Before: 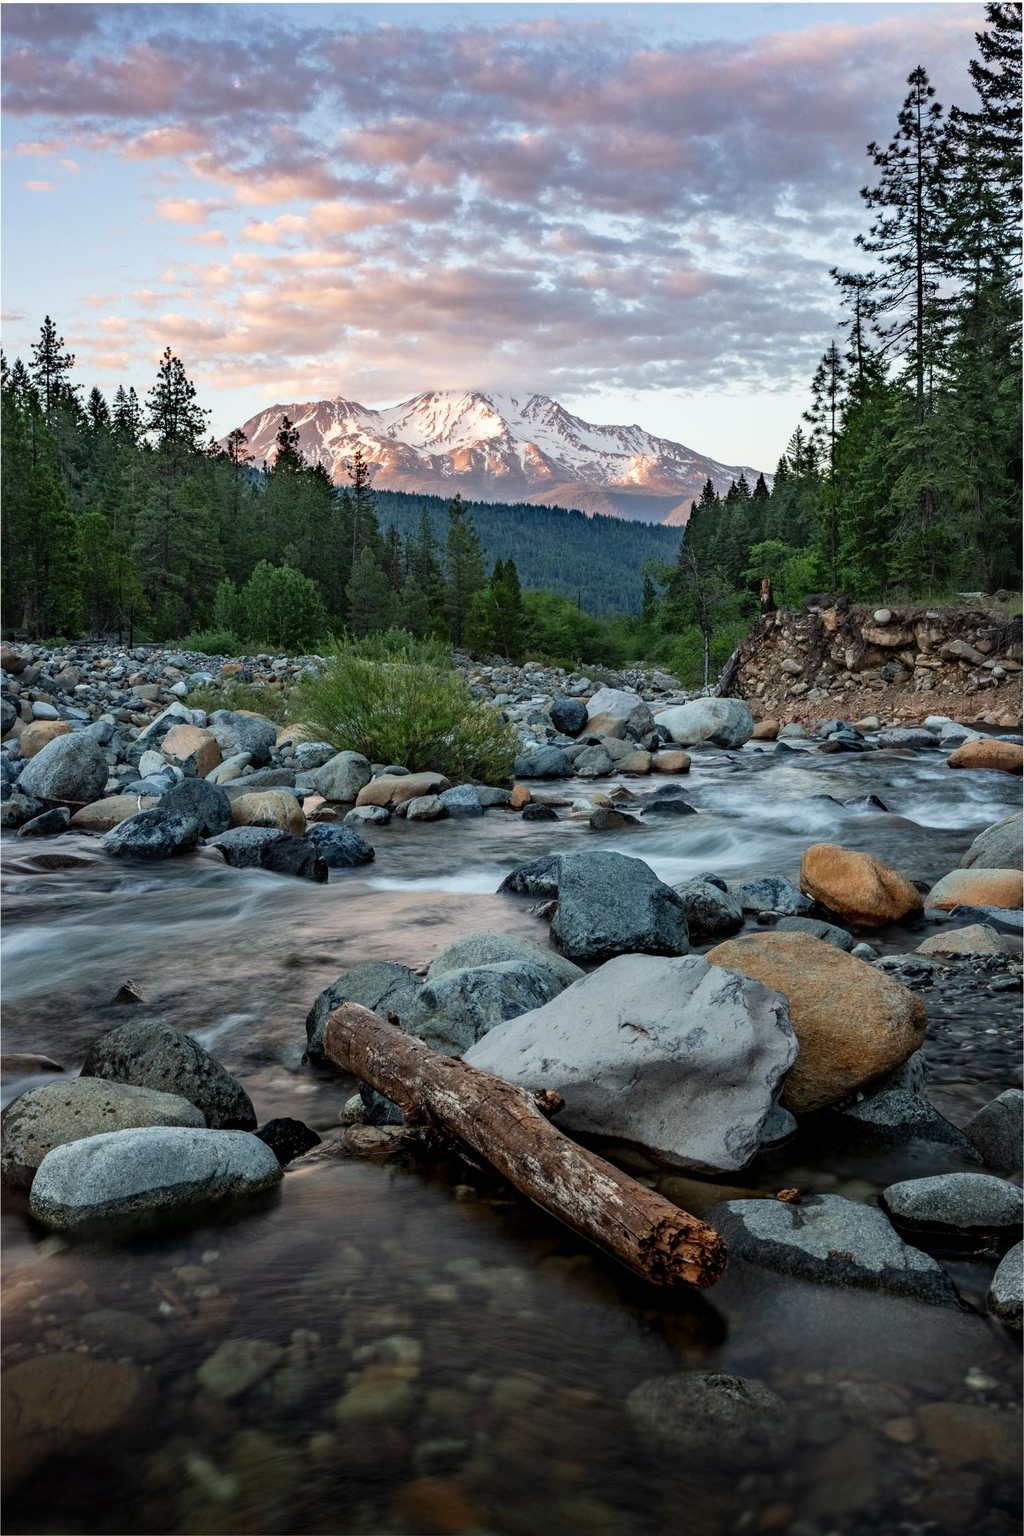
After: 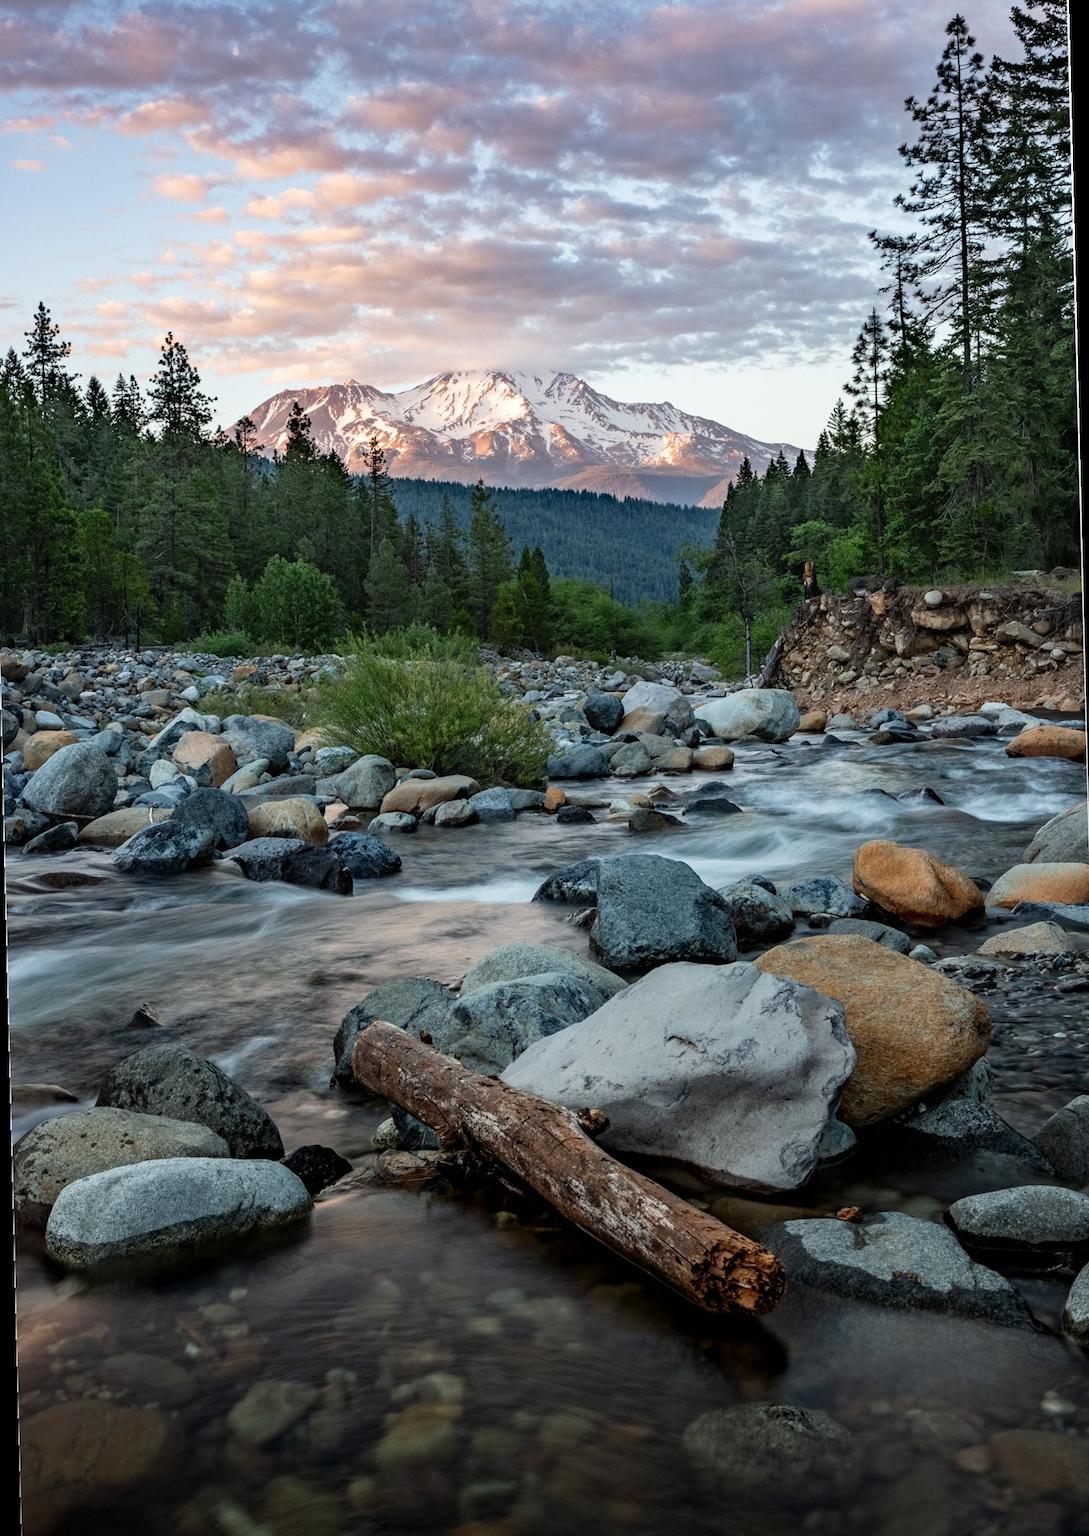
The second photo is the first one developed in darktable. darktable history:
tone equalizer: on, module defaults
rotate and perspective: rotation -1.42°, crop left 0.016, crop right 0.984, crop top 0.035, crop bottom 0.965
